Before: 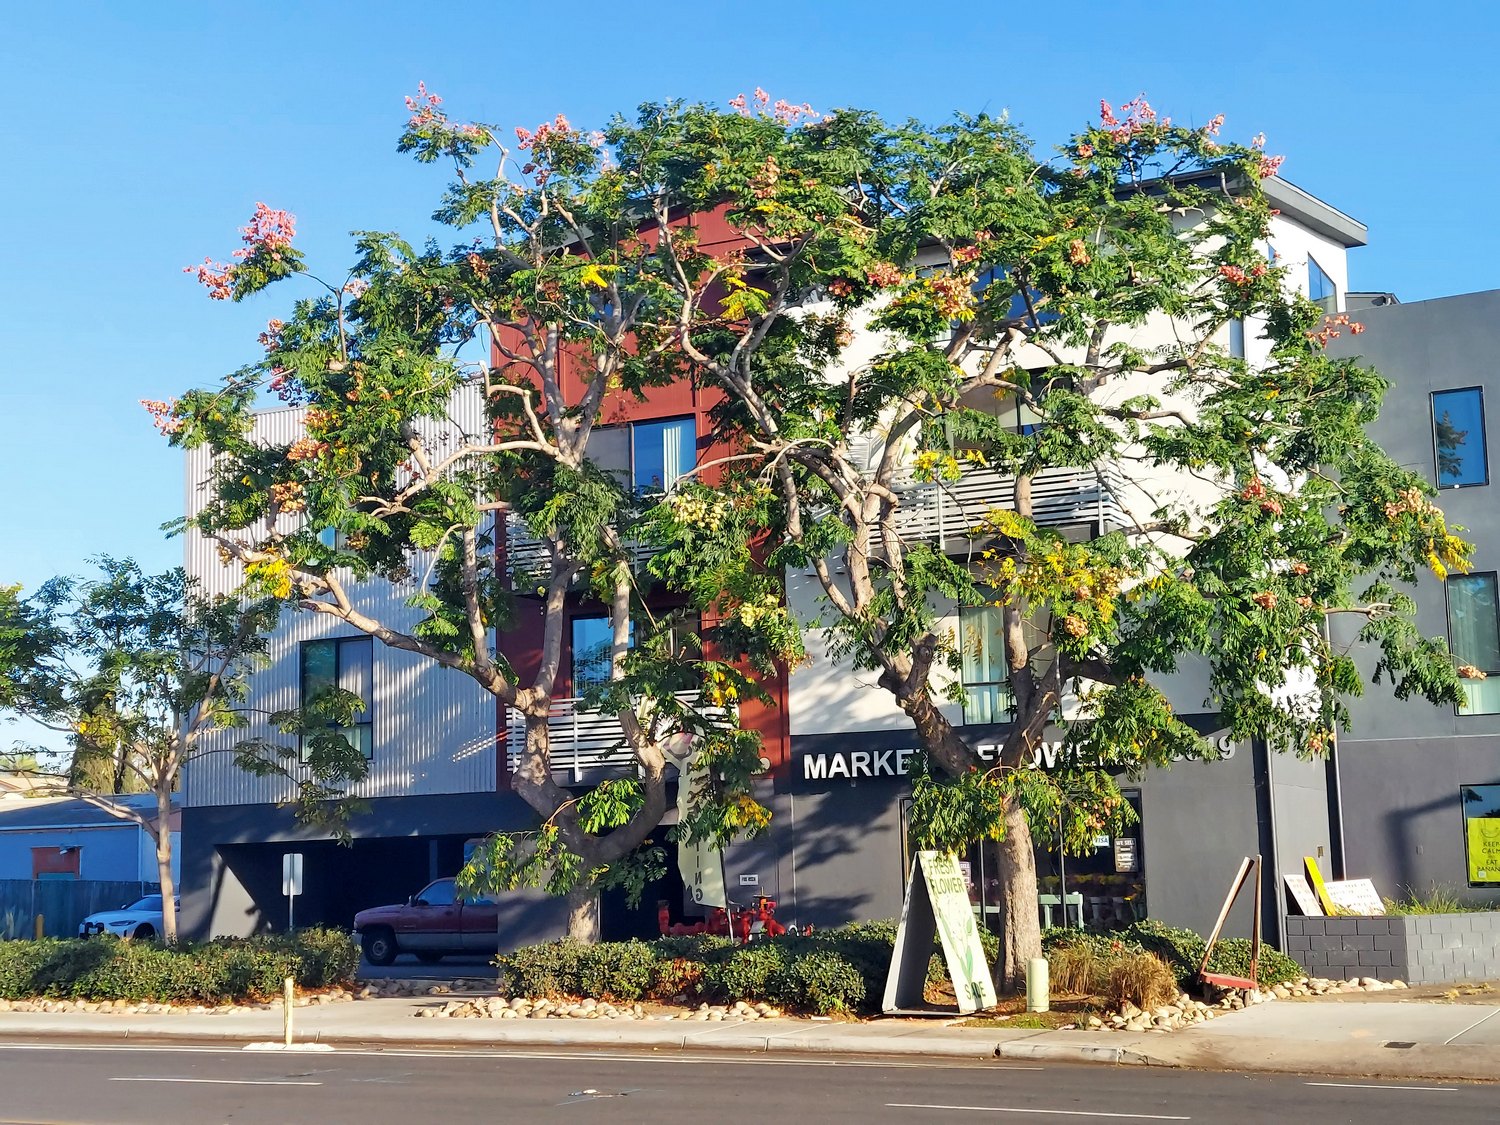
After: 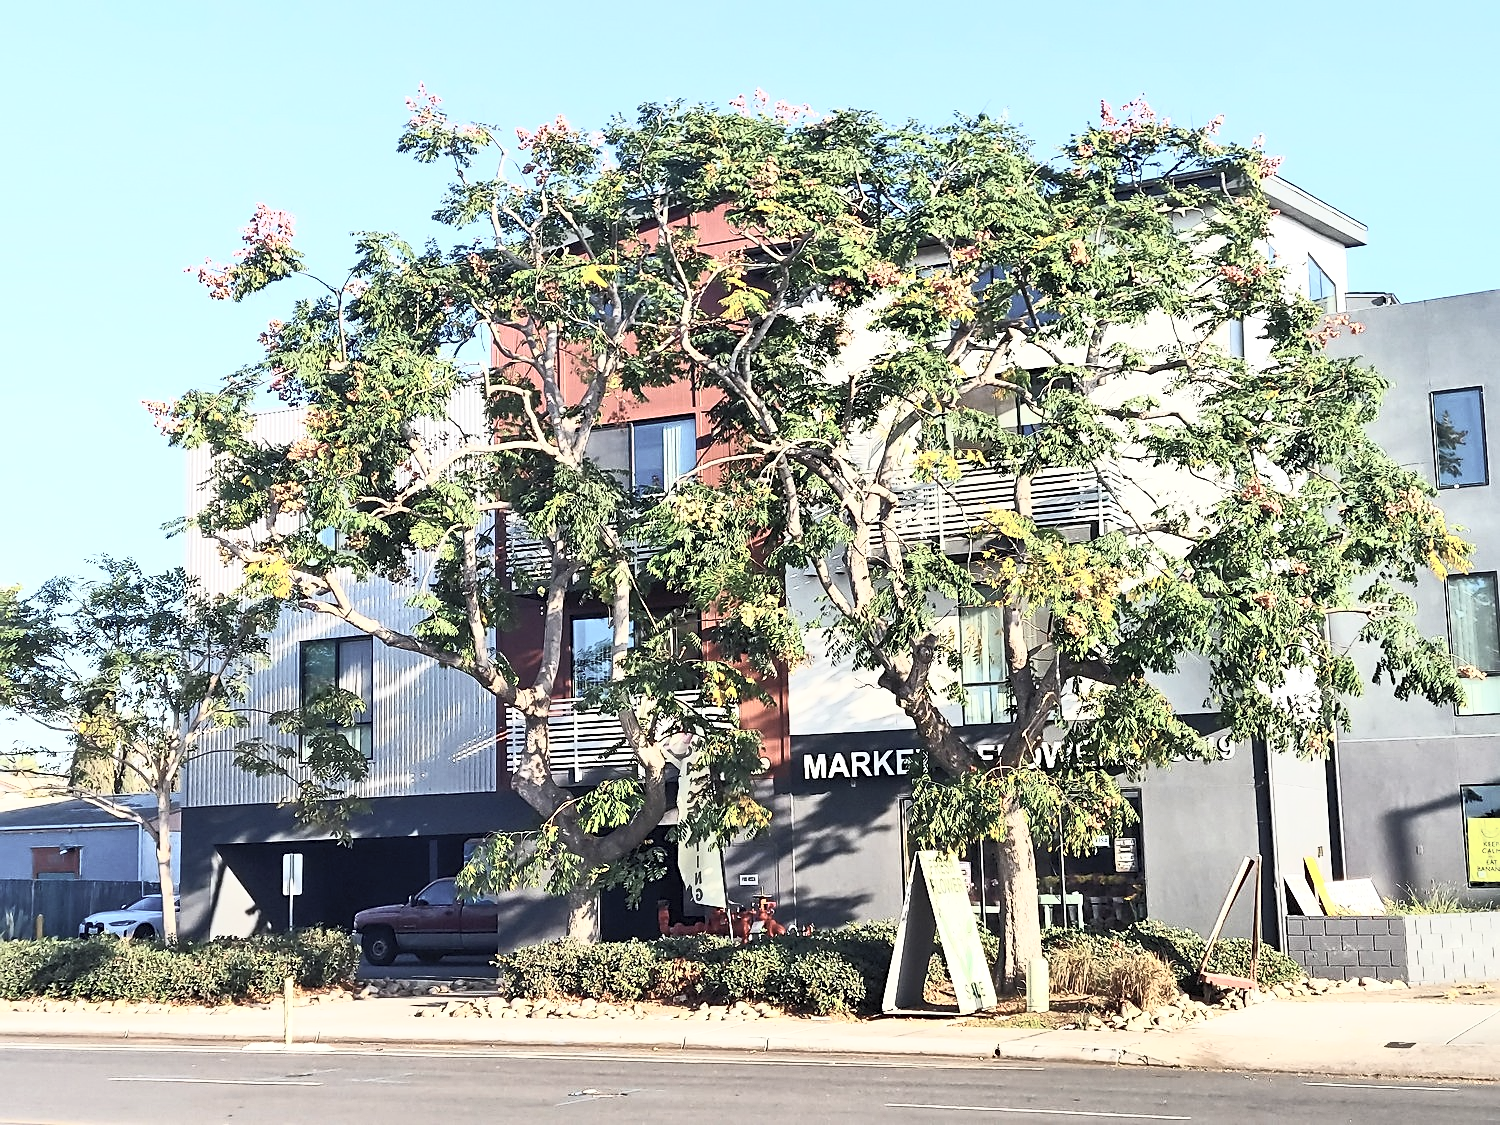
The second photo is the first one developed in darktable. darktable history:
sharpen: on, module defaults
contrast brightness saturation: contrast 0.553, brightness 0.577, saturation -0.344
